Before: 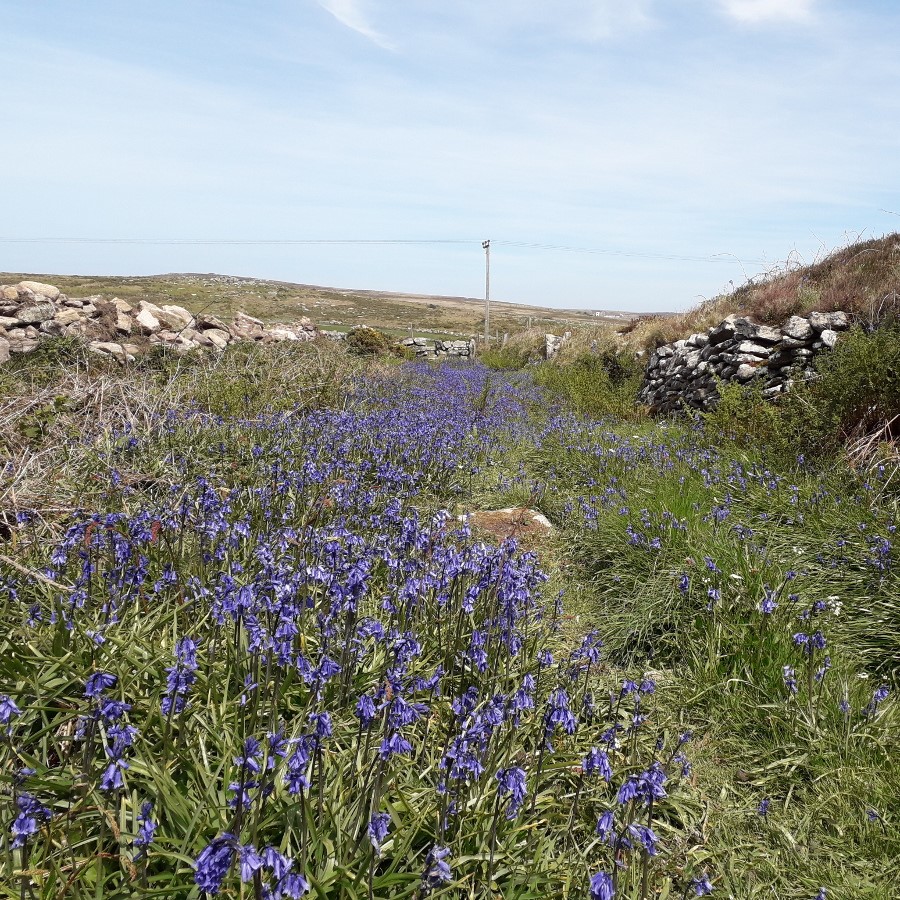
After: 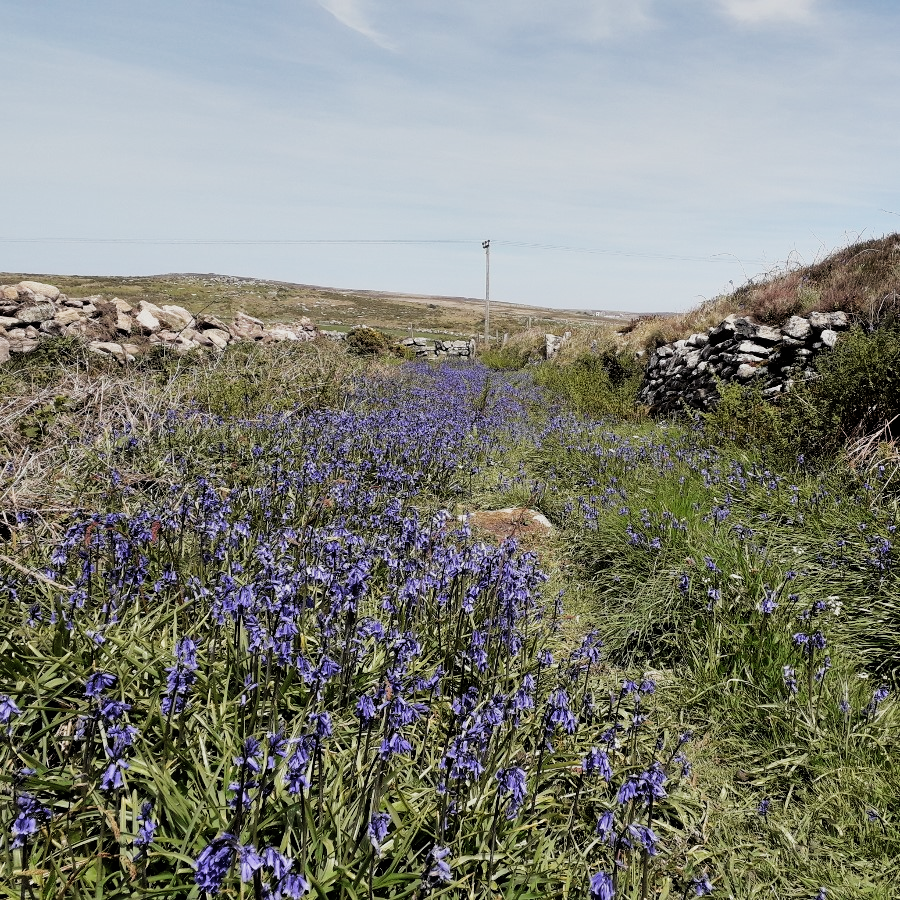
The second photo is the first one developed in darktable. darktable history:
shadows and highlights: low approximation 0.01, soften with gaussian
filmic rgb: black relative exposure -5 EV, white relative exposure 3.5 EV, hardness 3.19, contrast 1.2, highlights saturation mix -50%
